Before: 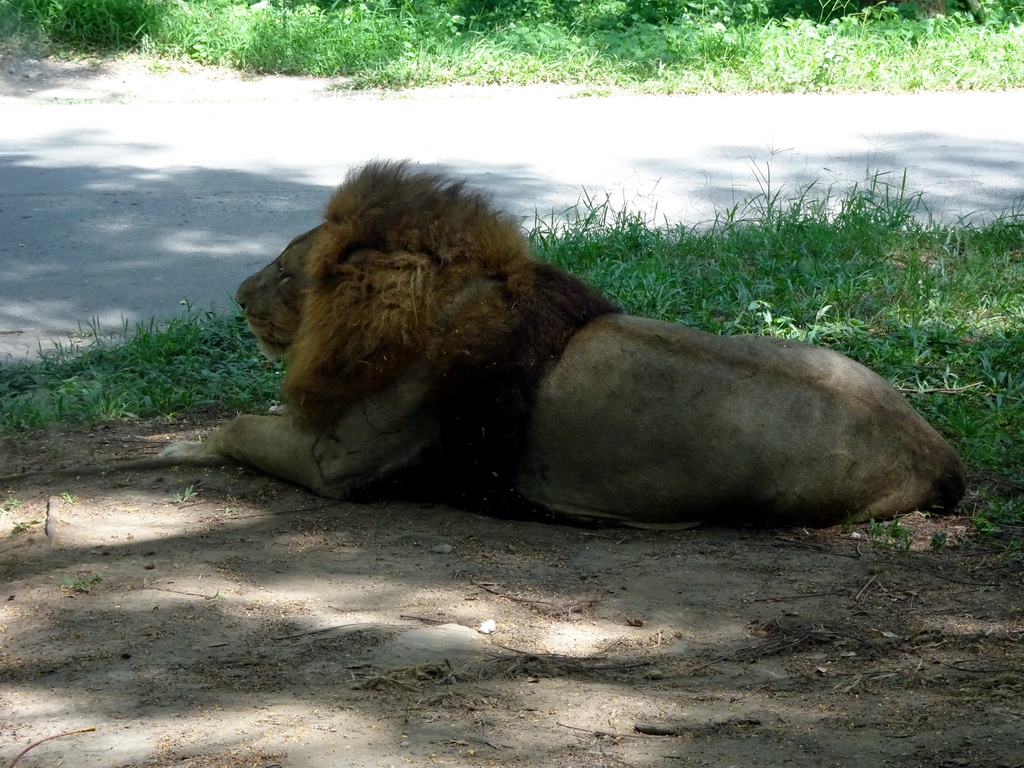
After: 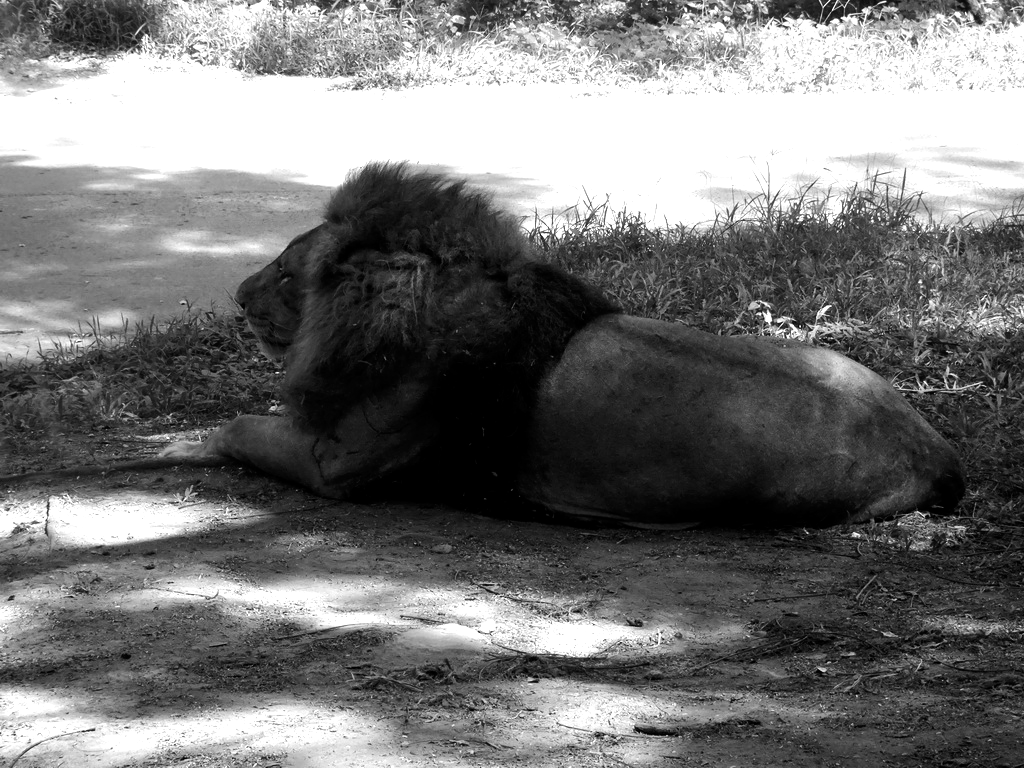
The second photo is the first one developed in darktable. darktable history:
levels: levels [0, 0.498, 1]
color balance: lift [0.998, 0.998, 1.001, 1.002], gamma [0.995, 1.025, 0.992, 0.975], gain [0.995, 1.02, 0.997, 0.98]
color zones: curves: ch0 [(0.004, 0.588) (0.116, 0.636) (0.259, 0.476) (0.423, 0.464) (0.75, 0.5)]; ch1 [(0, 0) (0.143, 0) (0.286, 0) (0.429, 0) (0.571, 0) (0.714, 0) (0.857, 0)]
tone equalizer: -8 EV -0.75 EV, -7 EV -0.7 EV, -6 EV -0.6 EV, -5 EV -0.4 EV, -3 EV 0.4 EV, -2 EV 0.6 EV, -1 EV 0.7 EV, +0 EV 0.75 EV, edges refinement/feathering 500, mask exposure compensation -1.57 EV, preserve details no
